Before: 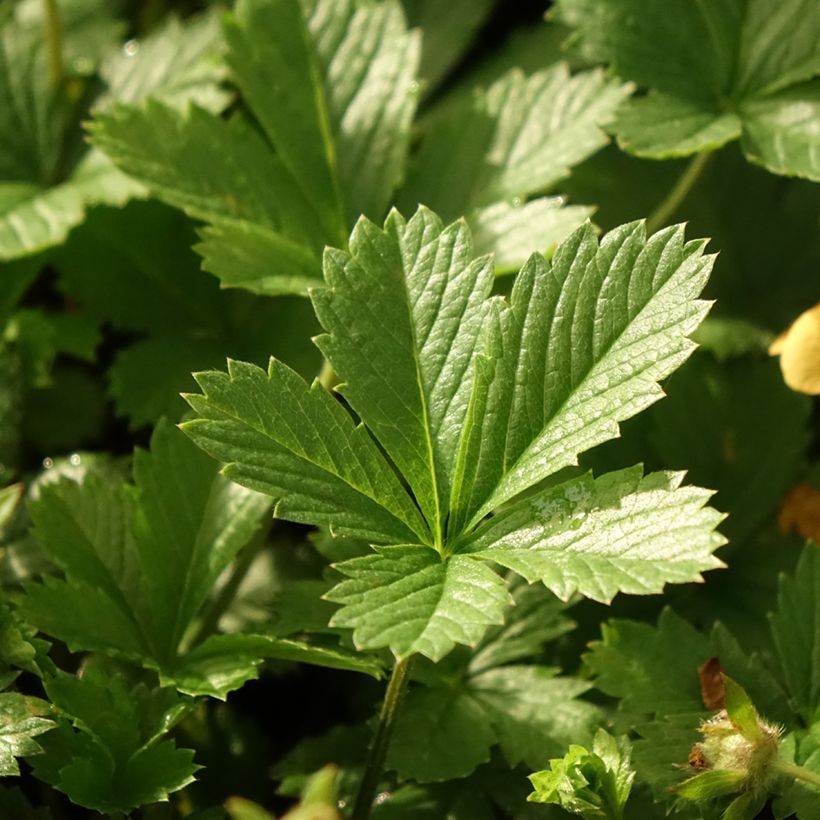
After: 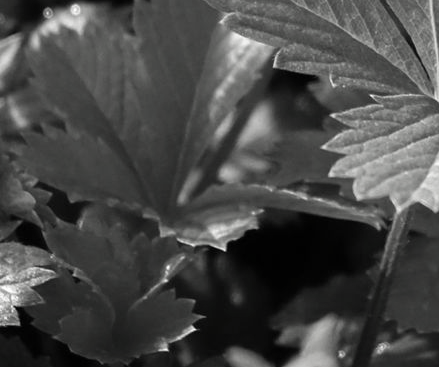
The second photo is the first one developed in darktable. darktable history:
crop and rotate: top 54.962%, right 46.397%, bottom 0.18%
contrast brightness saturation: saturation -0.981
